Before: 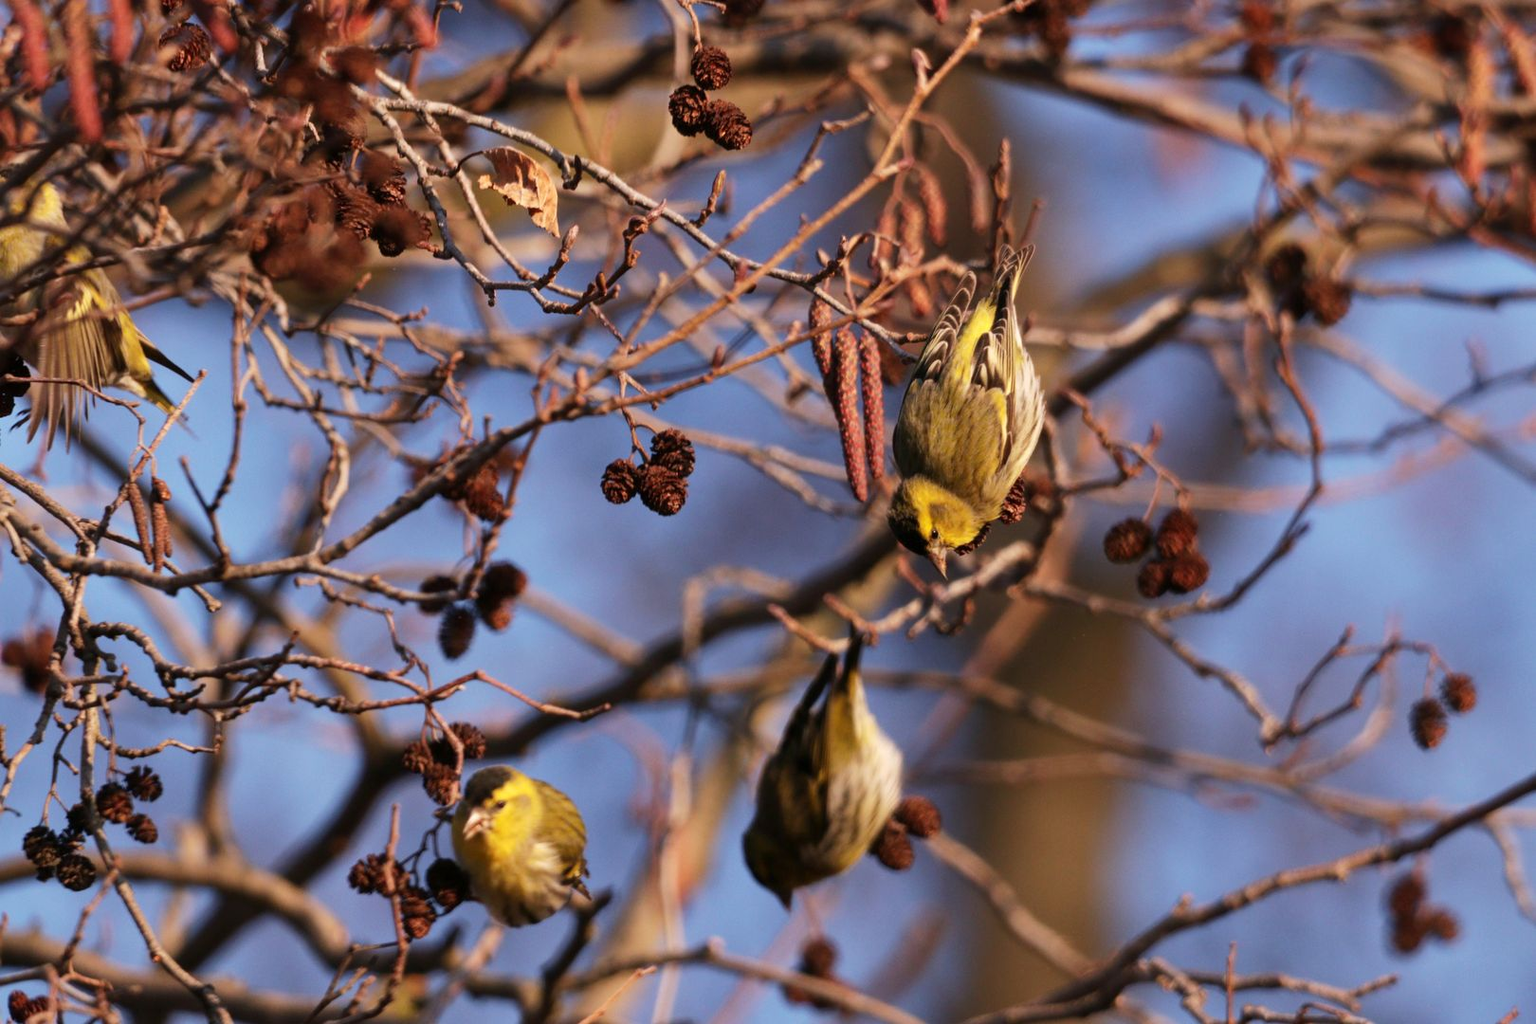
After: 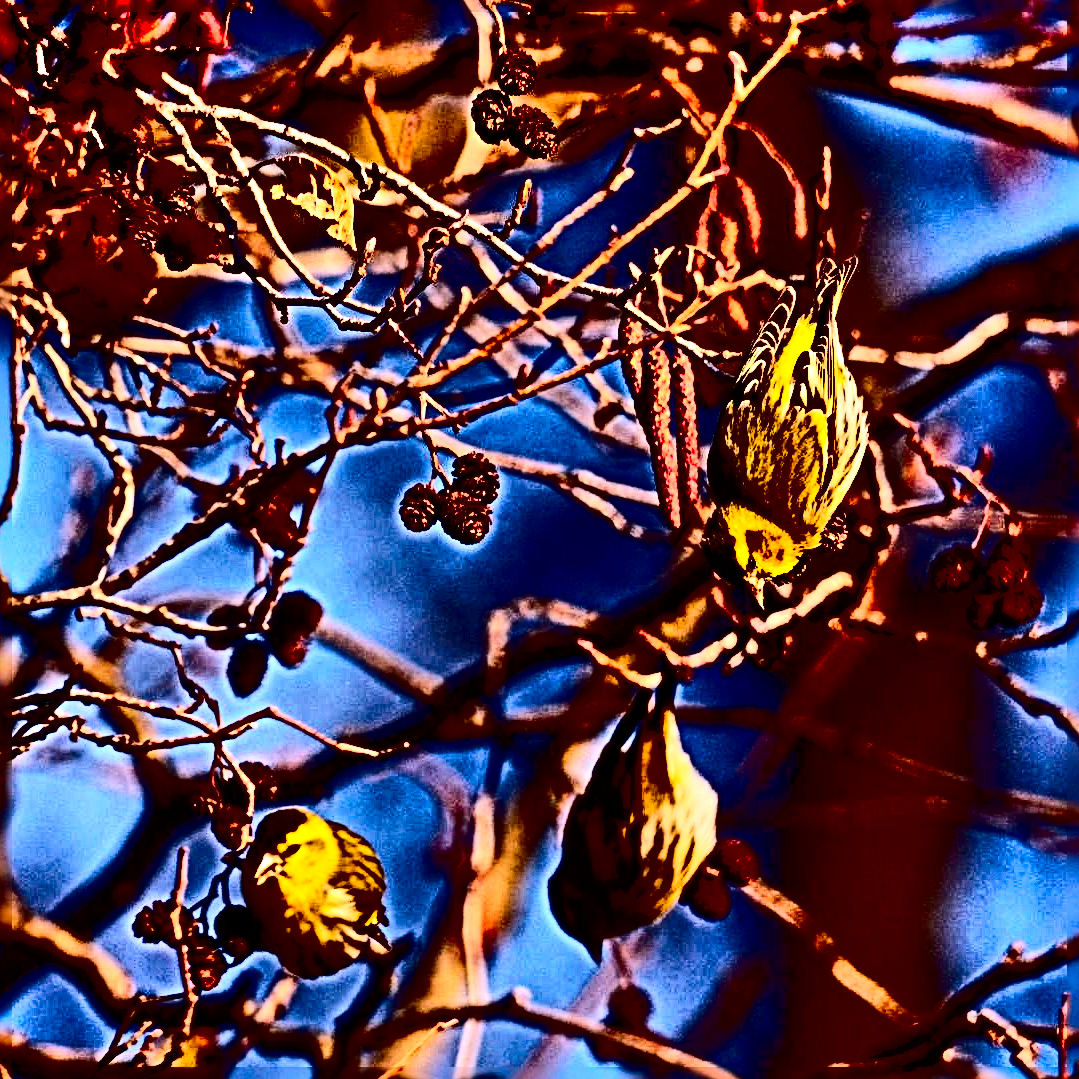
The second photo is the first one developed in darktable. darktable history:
contrast brightness saturation: contrast 0.778, brightness -0.982, saturation 0.986
sharpen: radius 6.278, amount 1.803, threshold 0.016
shadows and highlights: soften with gaussian
crop and rotate: left 14.481%, right 18.875%
